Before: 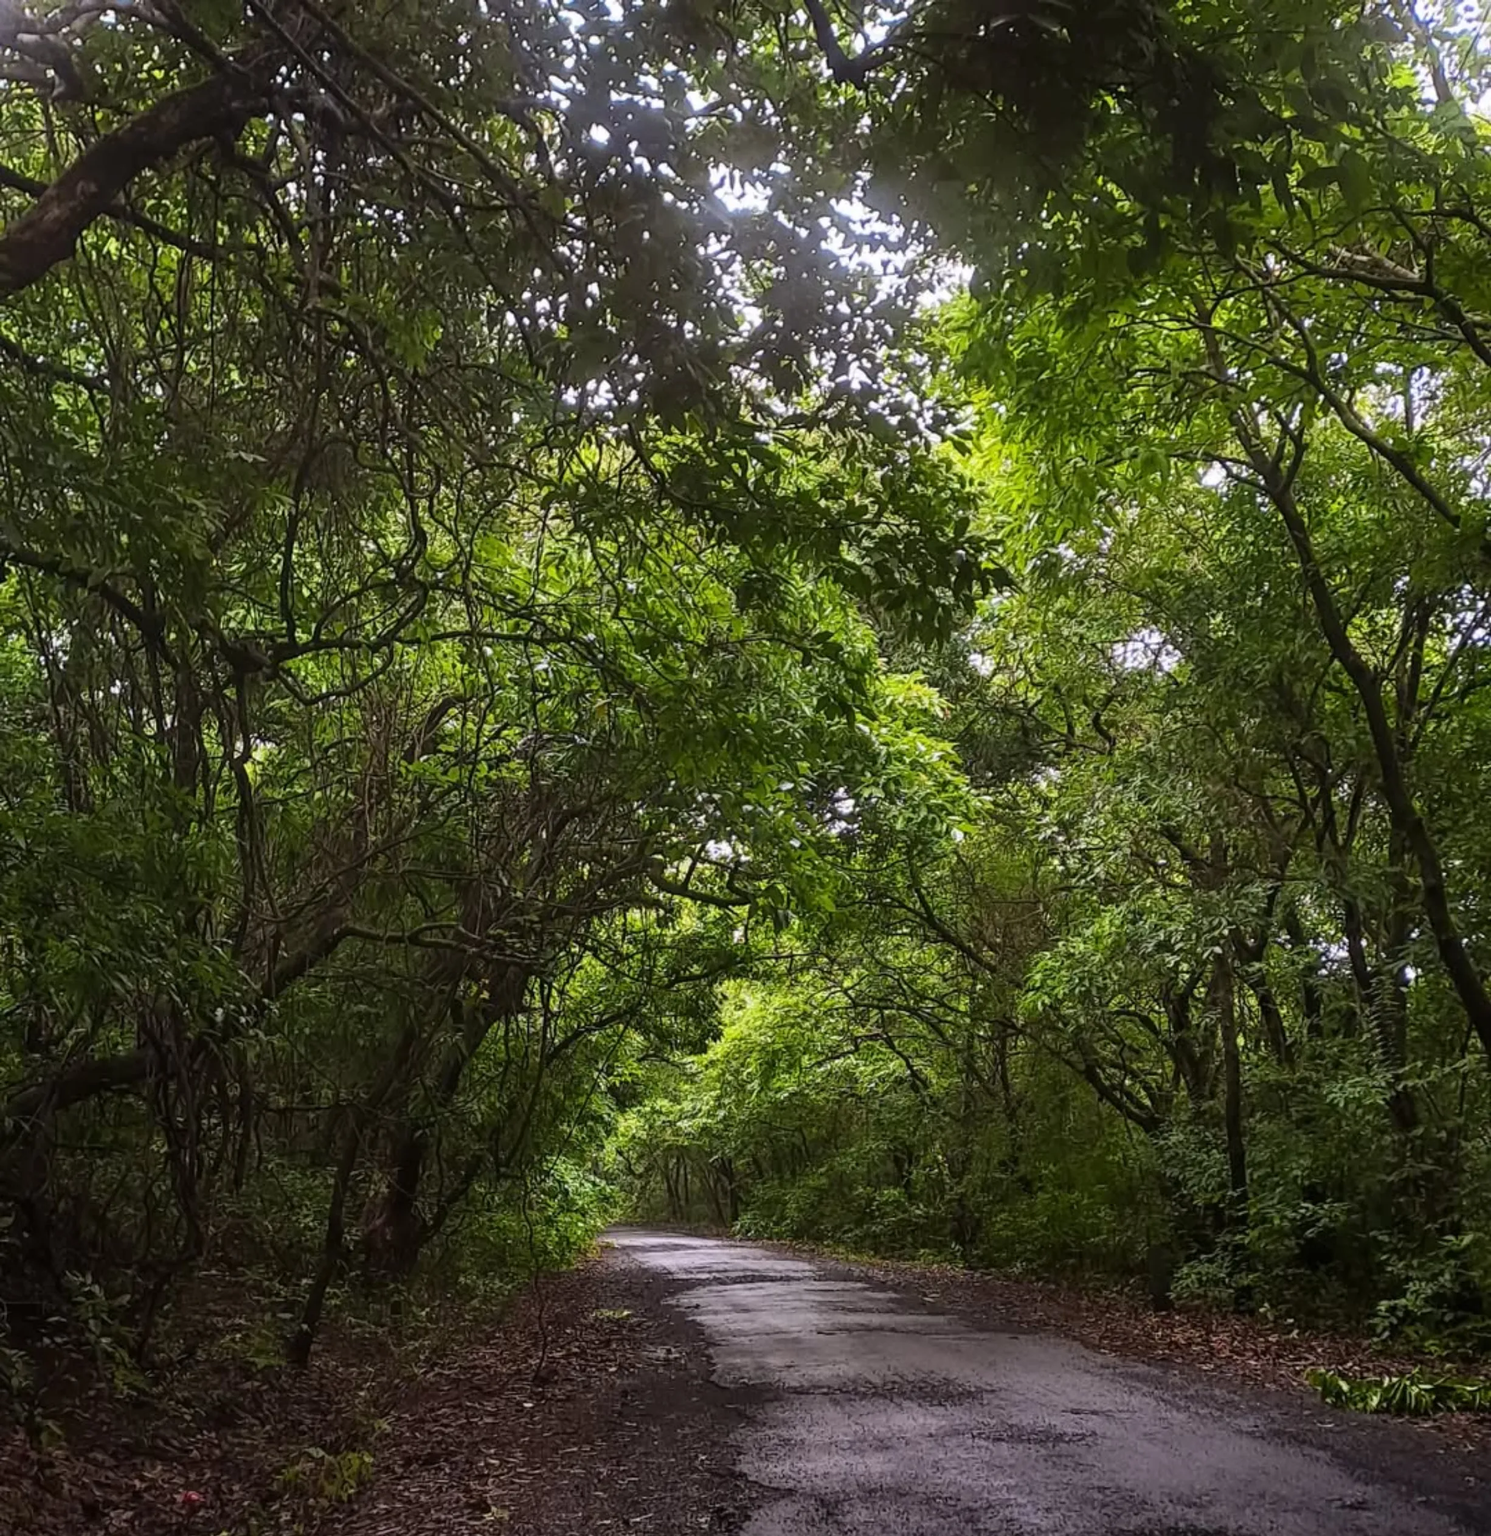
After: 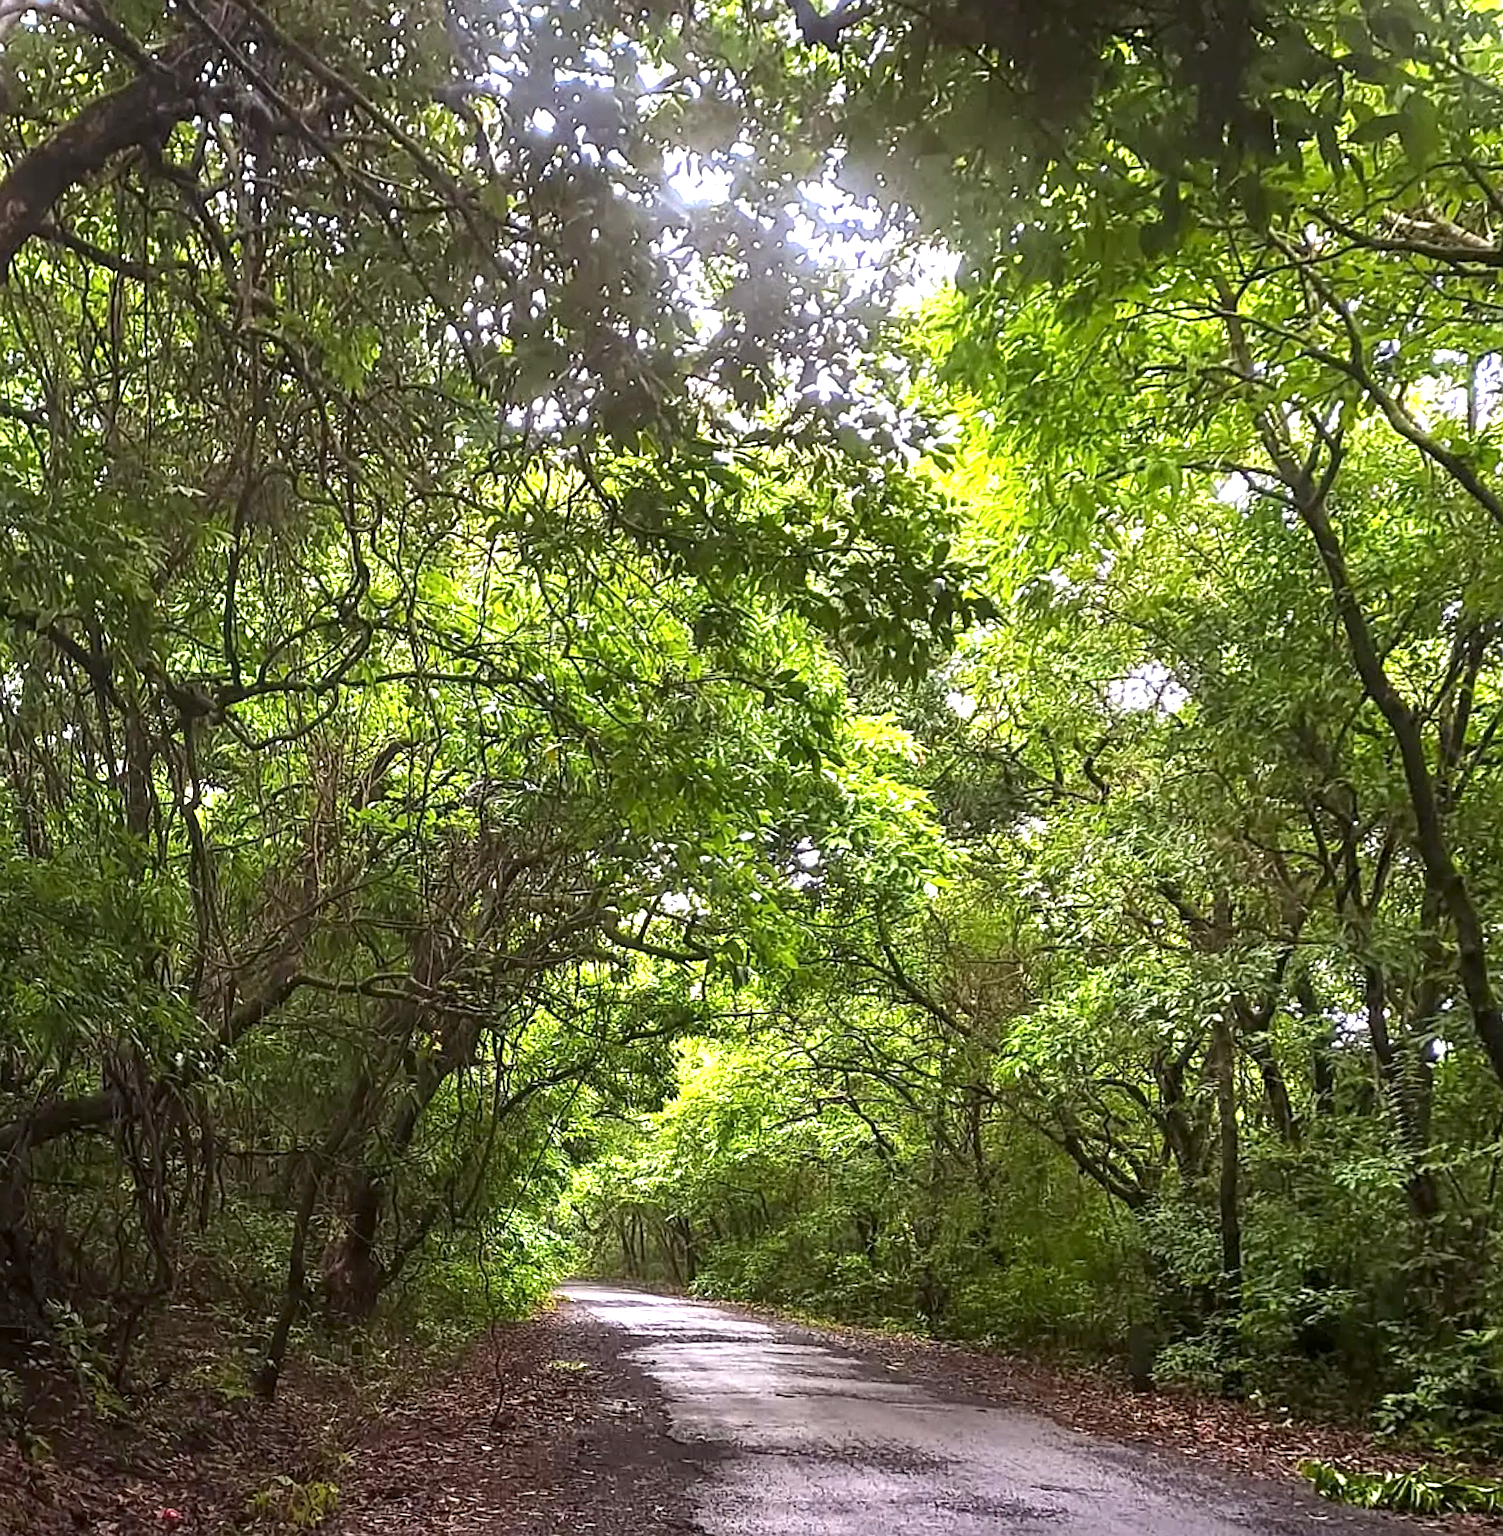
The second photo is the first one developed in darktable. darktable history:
rotate and perspective: rotation 0.062°, lens shift (vertical) 0.115, lens shift (horizontal) -0.133, crop left 0.047, crop right 0.94, crop top 0.061, crop bottom 0.94
exposure: black level correction 0.001, exposure 1.398 EV, compensate exposure bias true, compensate highlight preservation false
sharpen: on, module defaults
